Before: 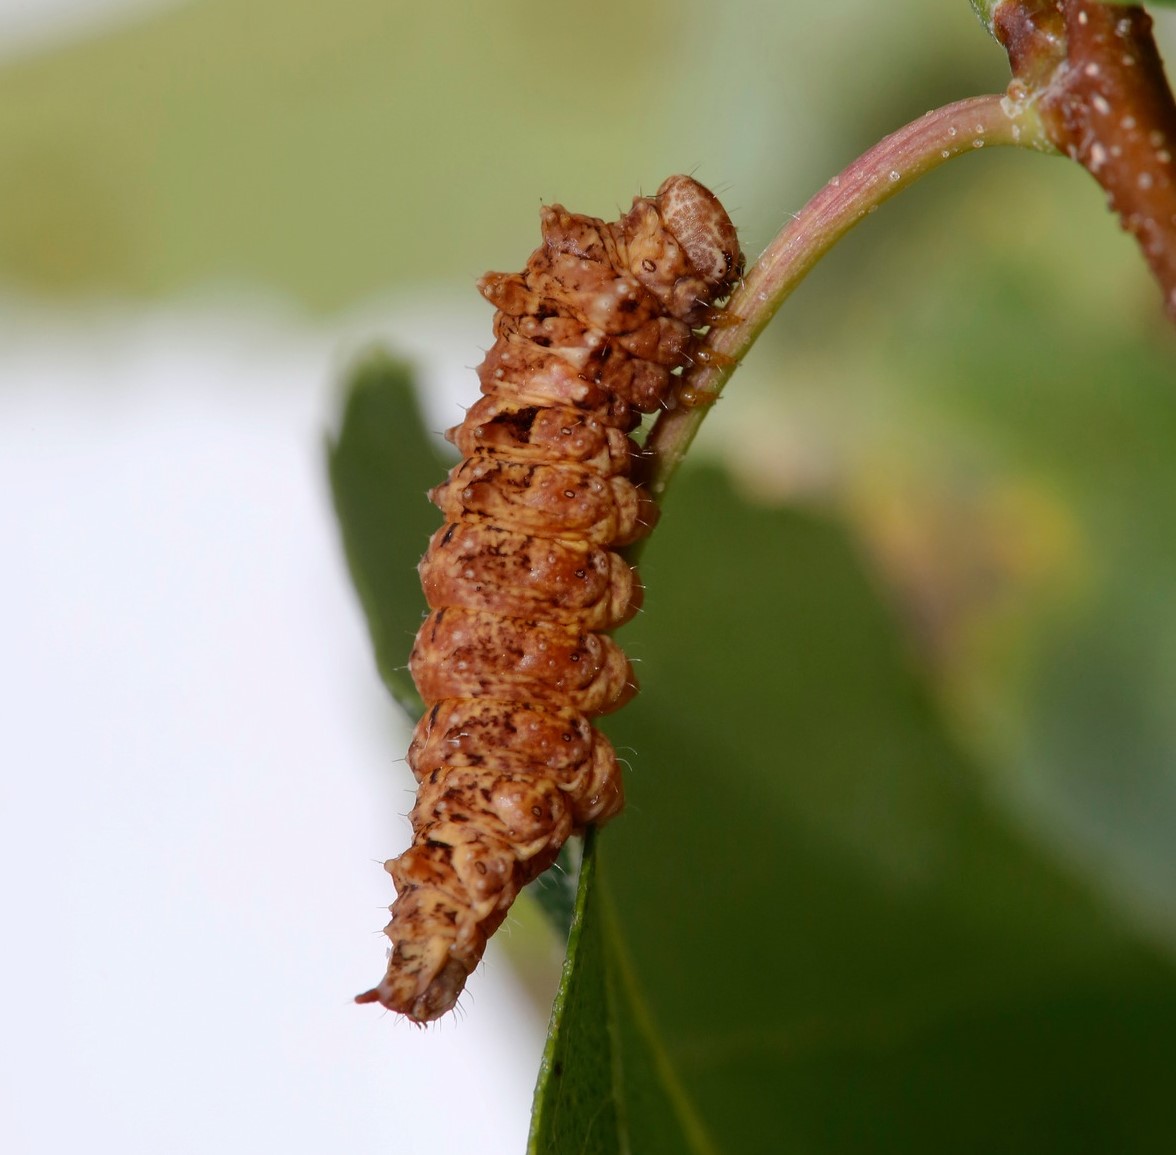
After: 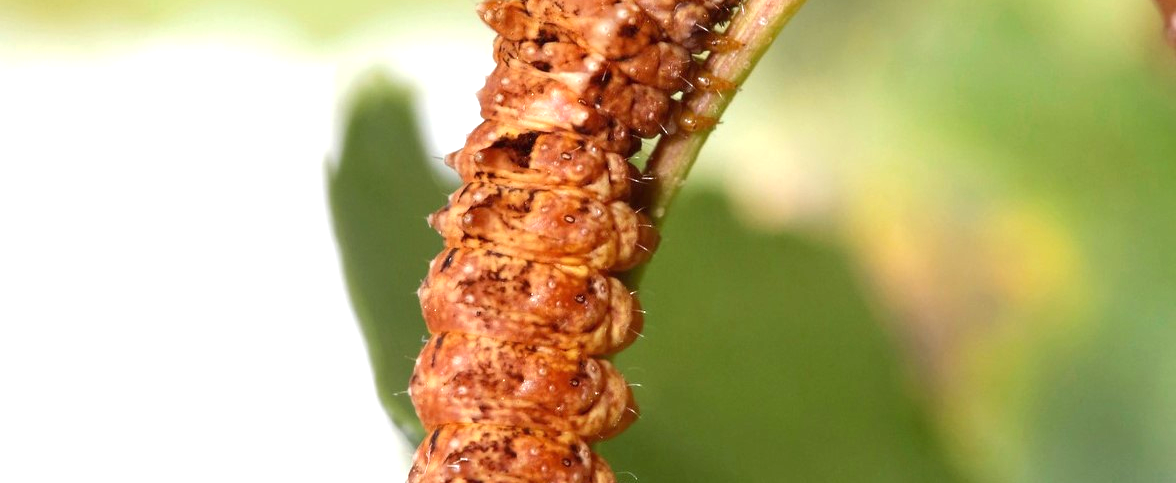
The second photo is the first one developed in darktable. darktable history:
exposure: black level correction 0, exposure 1.2 EV, compensate highlight preservation false
crop and rotate: top 23.84%, bottom 34.294%
